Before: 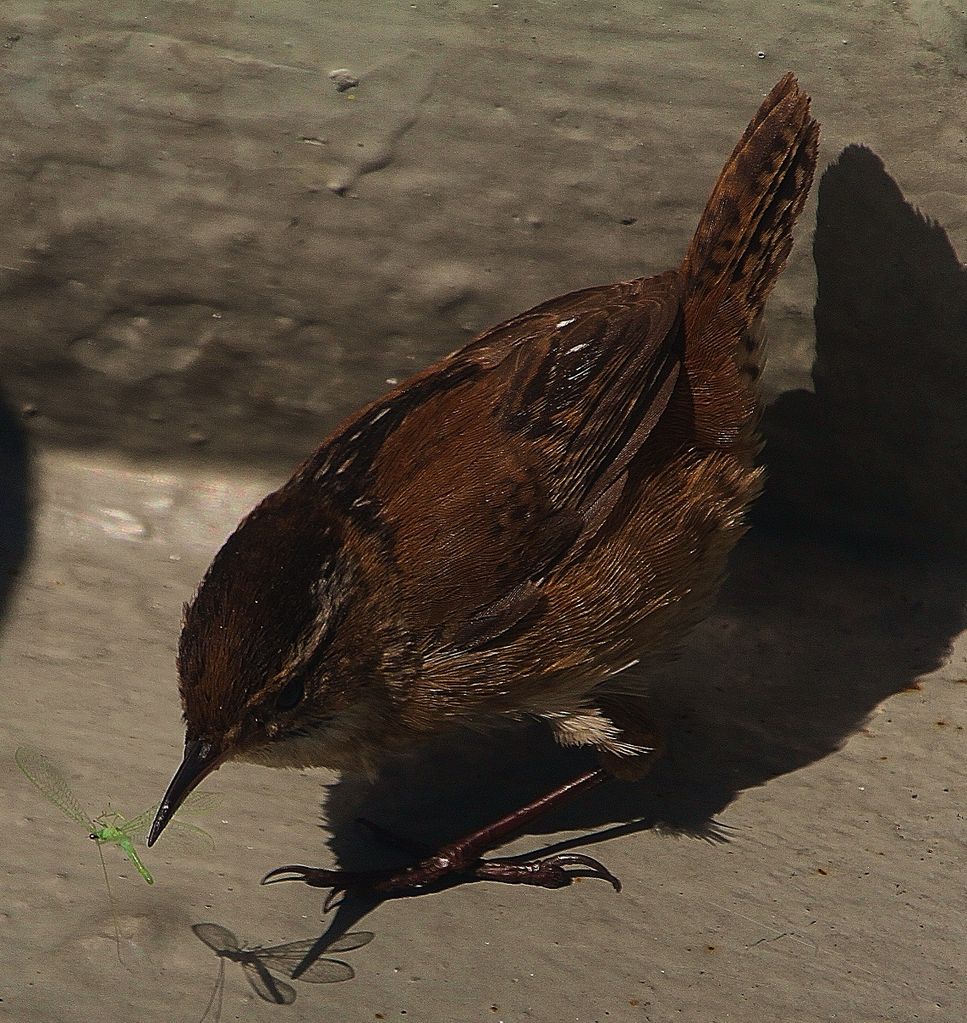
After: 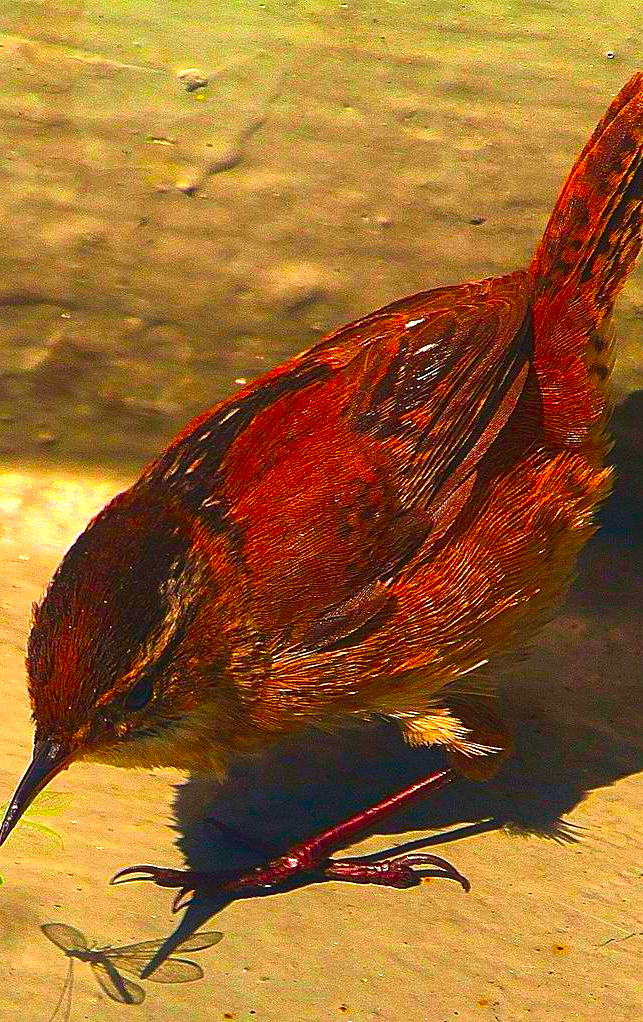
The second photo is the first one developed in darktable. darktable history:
exposure: black level correction 0, exposure 1.51 EV, compensate exposure bias true, compensate highlight preservation false
color correction: highlights b* -0.005, saturation 2.97
crop and rotate: left 15.649%, right 17.804%
